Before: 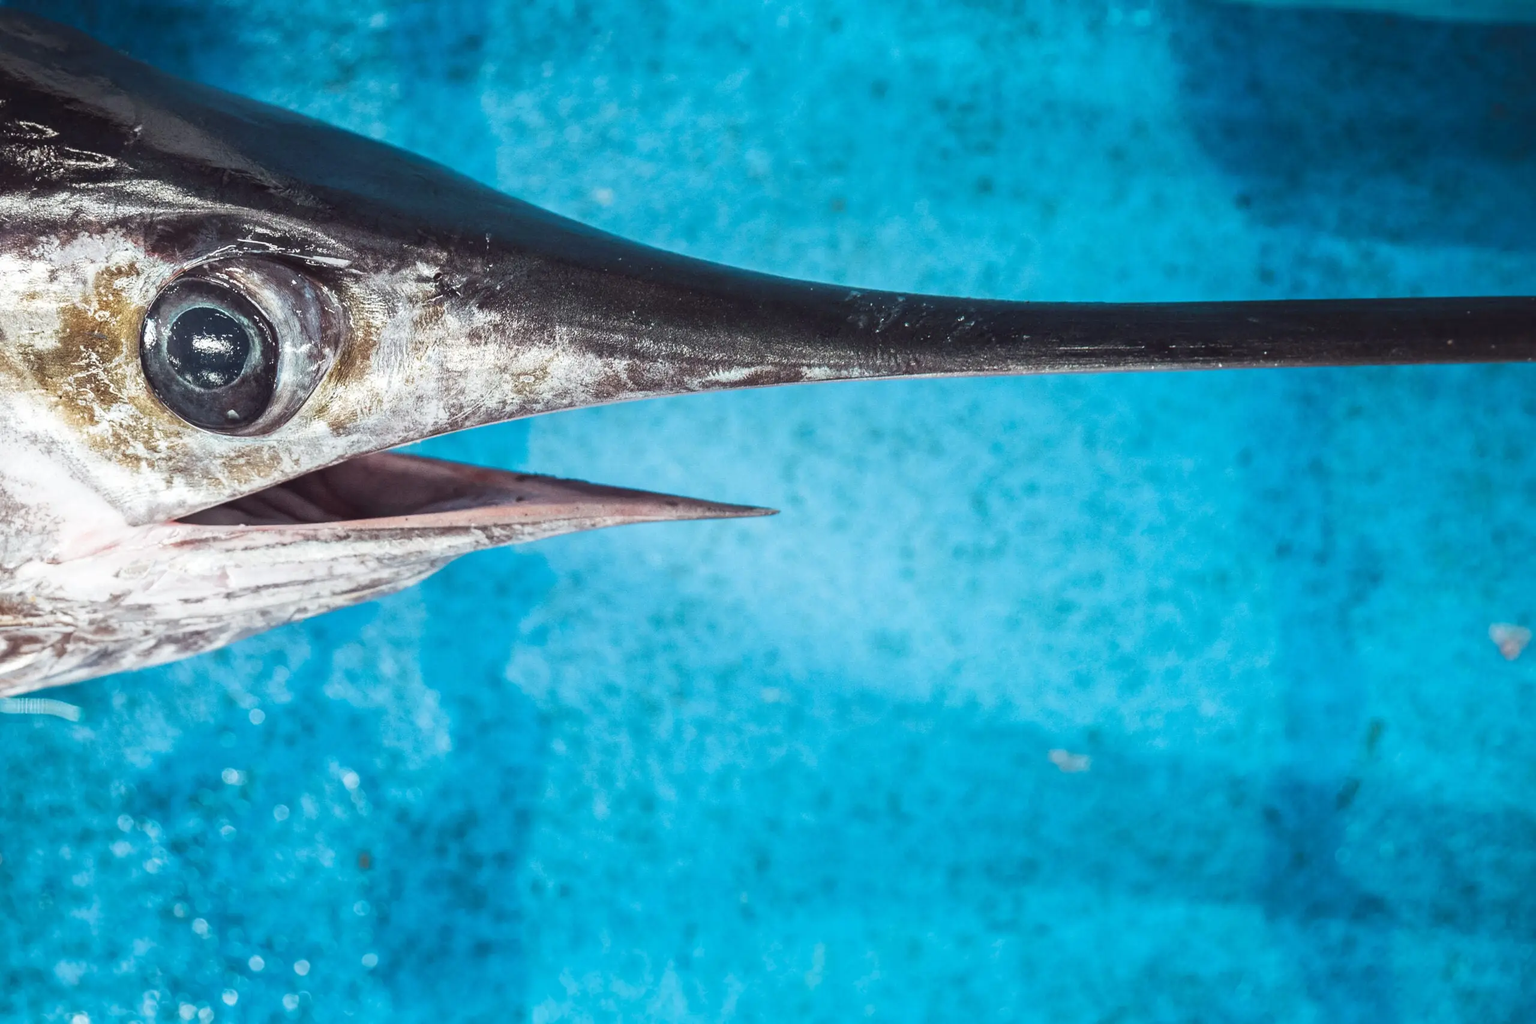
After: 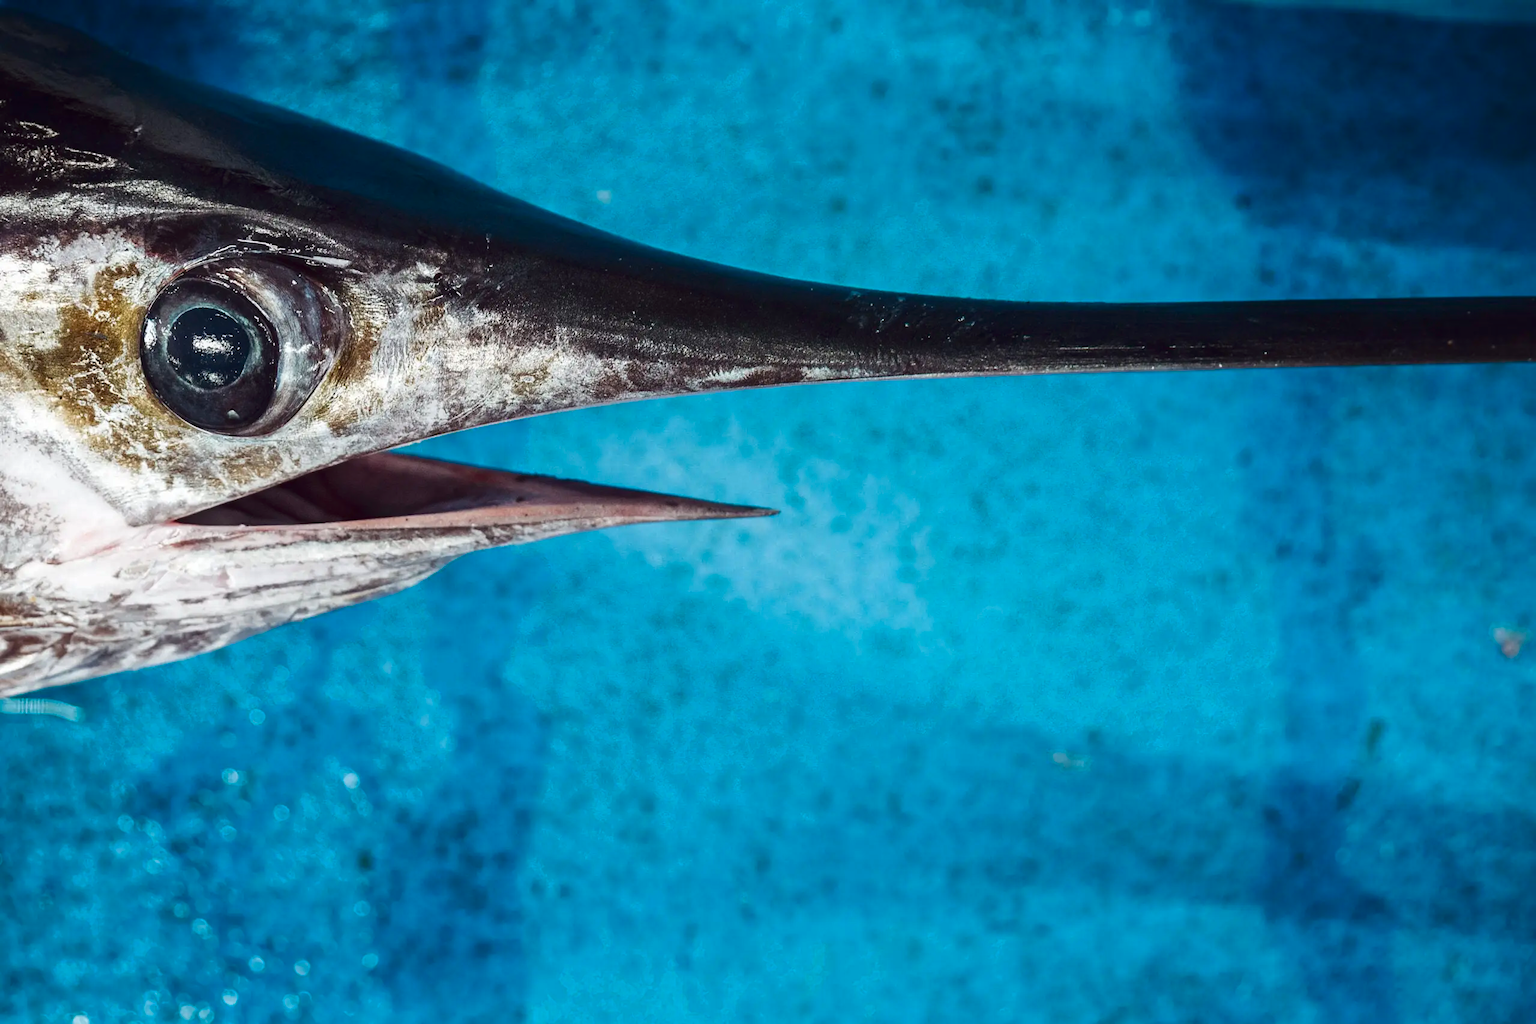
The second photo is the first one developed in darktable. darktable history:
contrast brightness saturation: brightness -0.246, saturation 0.197
